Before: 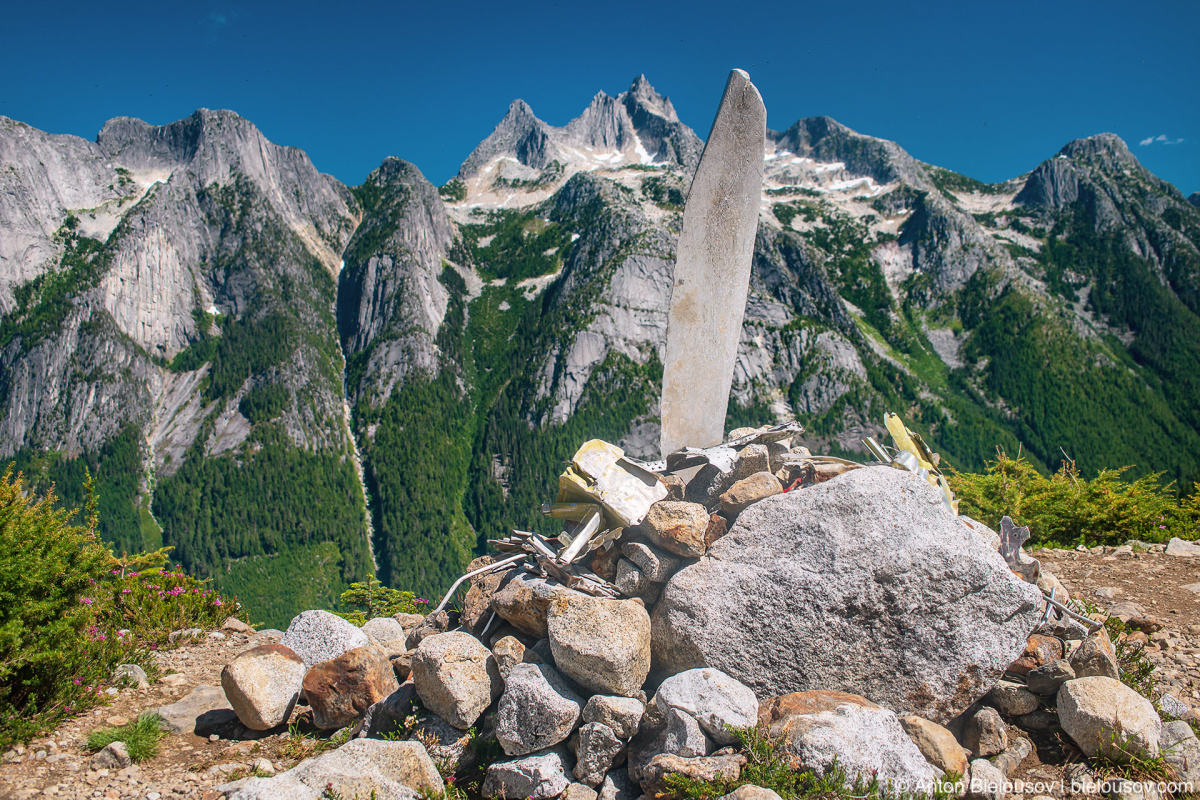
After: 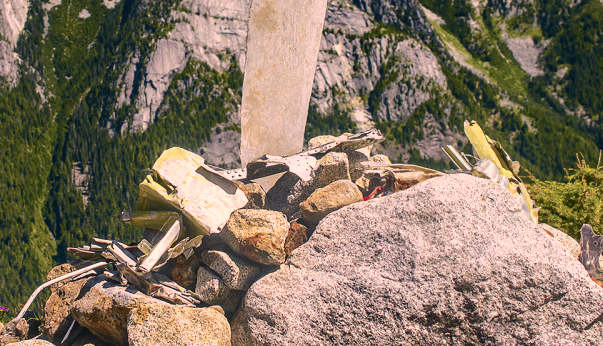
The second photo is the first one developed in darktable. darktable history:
exposure: black level correction 0.001, compensate highlight preservation false
white balance: red 0.926, green 1.003, blue 1.133
color correction: highlights a* 15, highlights b* 31.55
crop: left 35.03%, top 36.625%, right 14.663%, bottom 20.057%
rgb levels: preserve colors max RGB
tone curve: curves: ch0 [(0, 0.021) (0.059, 0.053) (0.212, 0.18) (0.337, 0.304) (0.495, 0.505) (0.725, 0.731) (0.89, 0.919) (1, 1)]; ch1 [(0, 0) (0.094, 0.081) (0.285, 0.299) (0.403, 0.436) (0.479, 0.475) (0.54, 0.55) (0.615, 0.637) (0.683, 0.688) (1, 1)]; ch2 [(0, 0) (0.257, 0.217) (0.434, 0.434) (0.498, 0.507) (0.527, 0.542) (0.597, 0.587) (0.658, 0.595) (1, 1)], color space Lab, independent channels, preserve colors none
